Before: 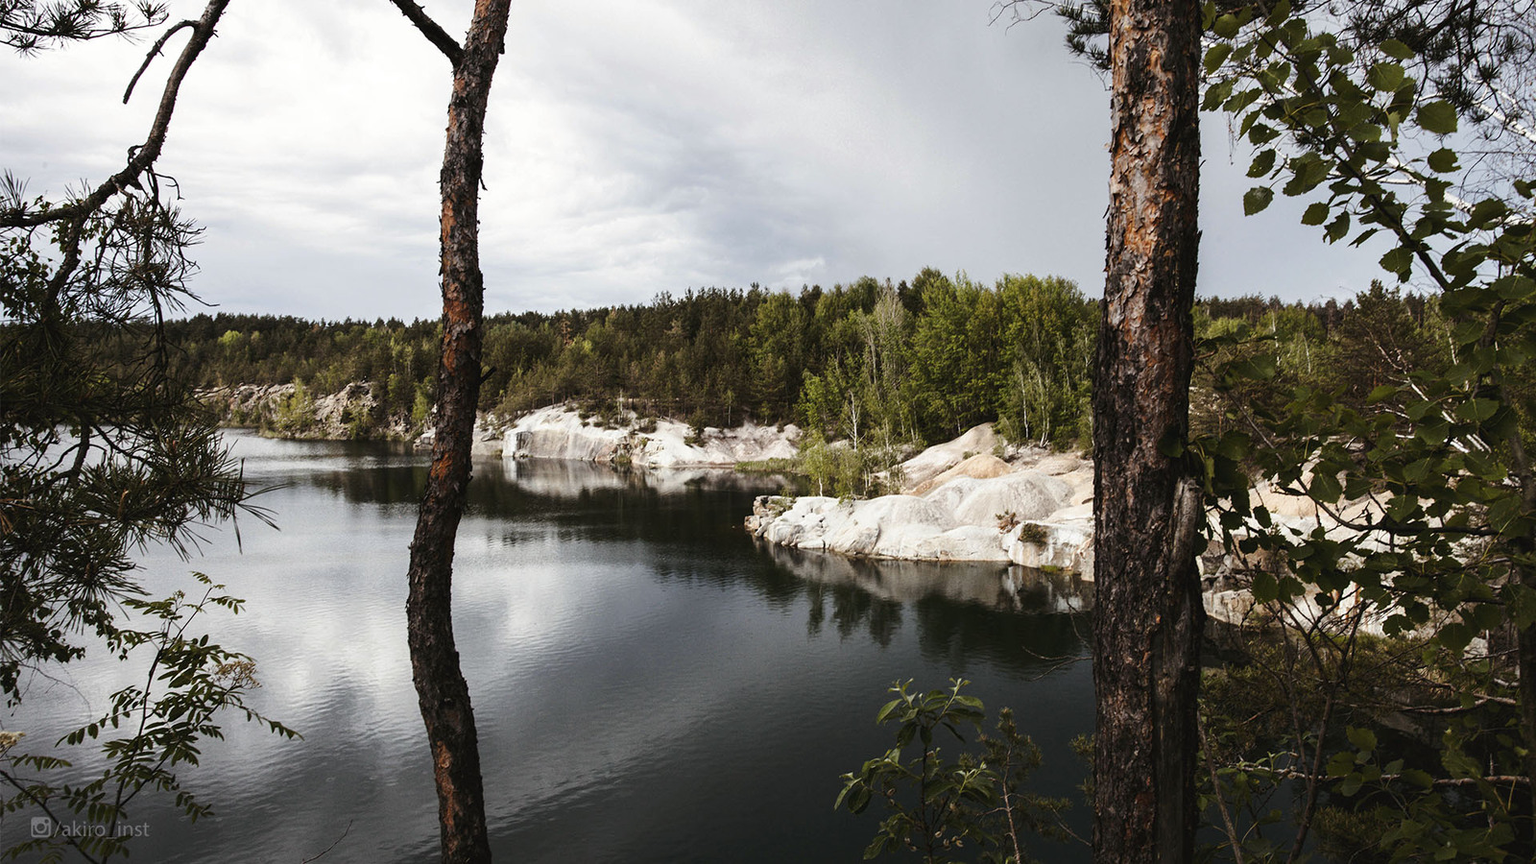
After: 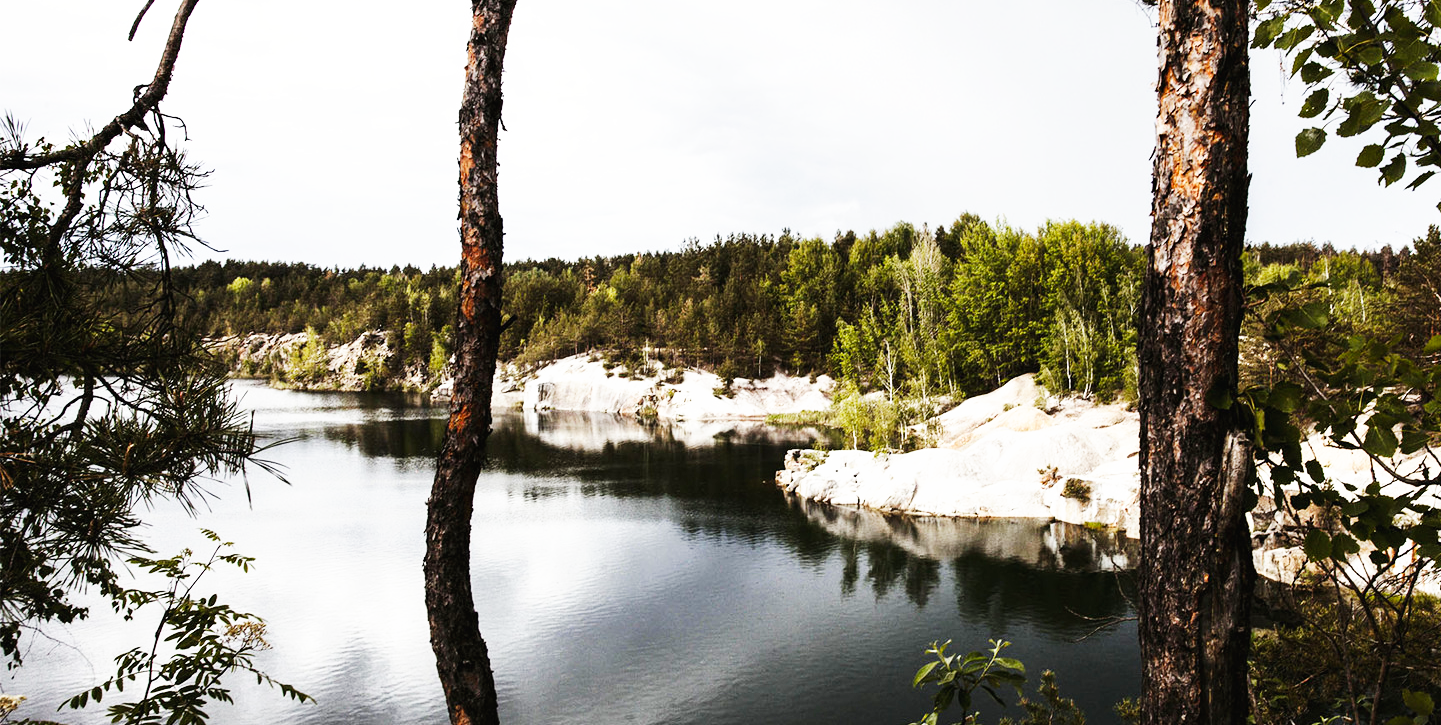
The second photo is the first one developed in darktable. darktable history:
base curve: curves: ch0 [(0, 0) (0.007, 0.004) (0.027, 0.03) (0.046, 0.07) (0.207, 0.54) (0.442, 0.872) (0.673, 0.972) (1, 1)], preserve colors none
crop: top 7.461%, right 9.913%, bottom 11.919%
